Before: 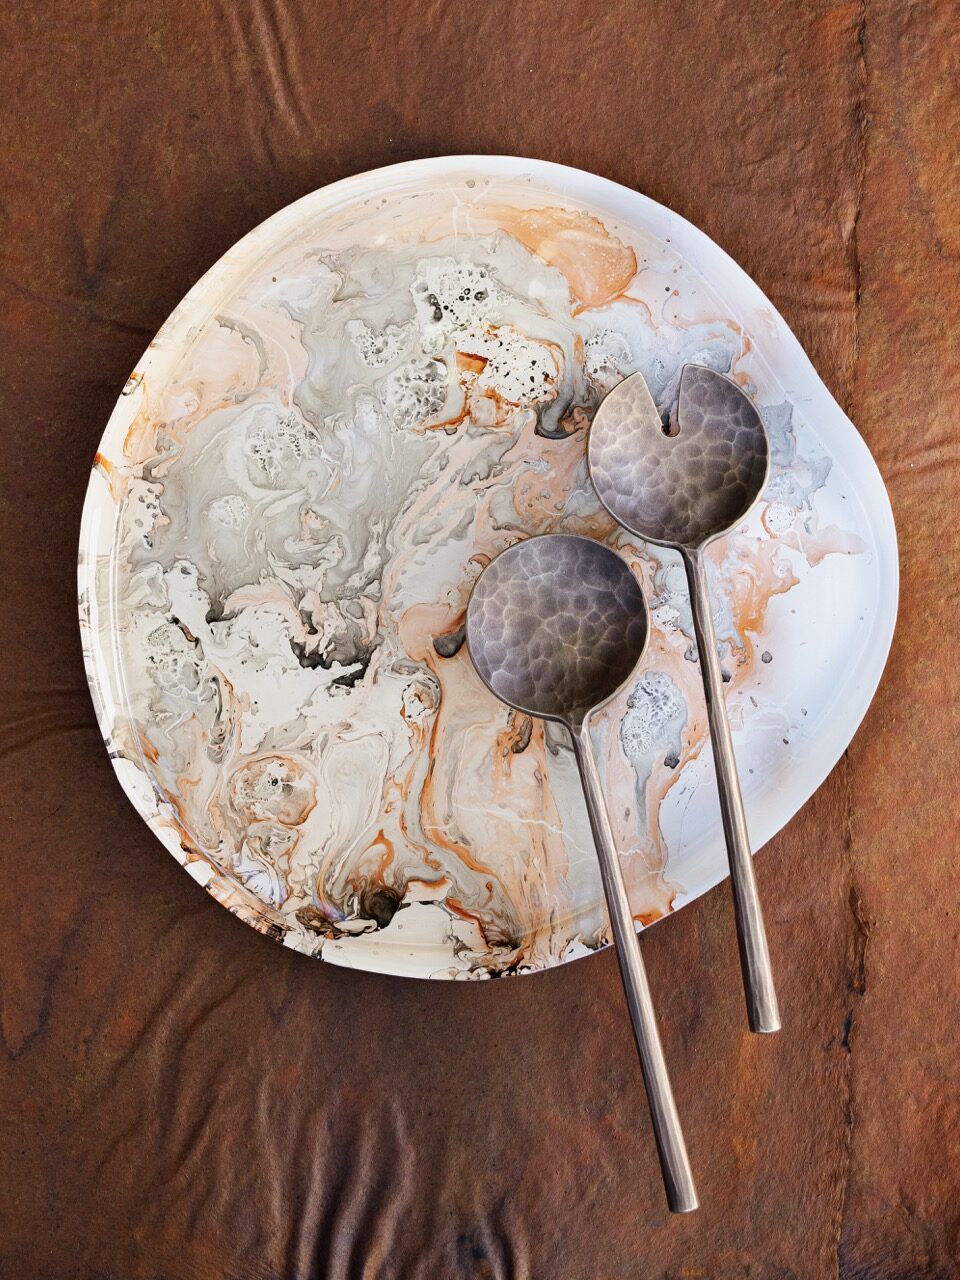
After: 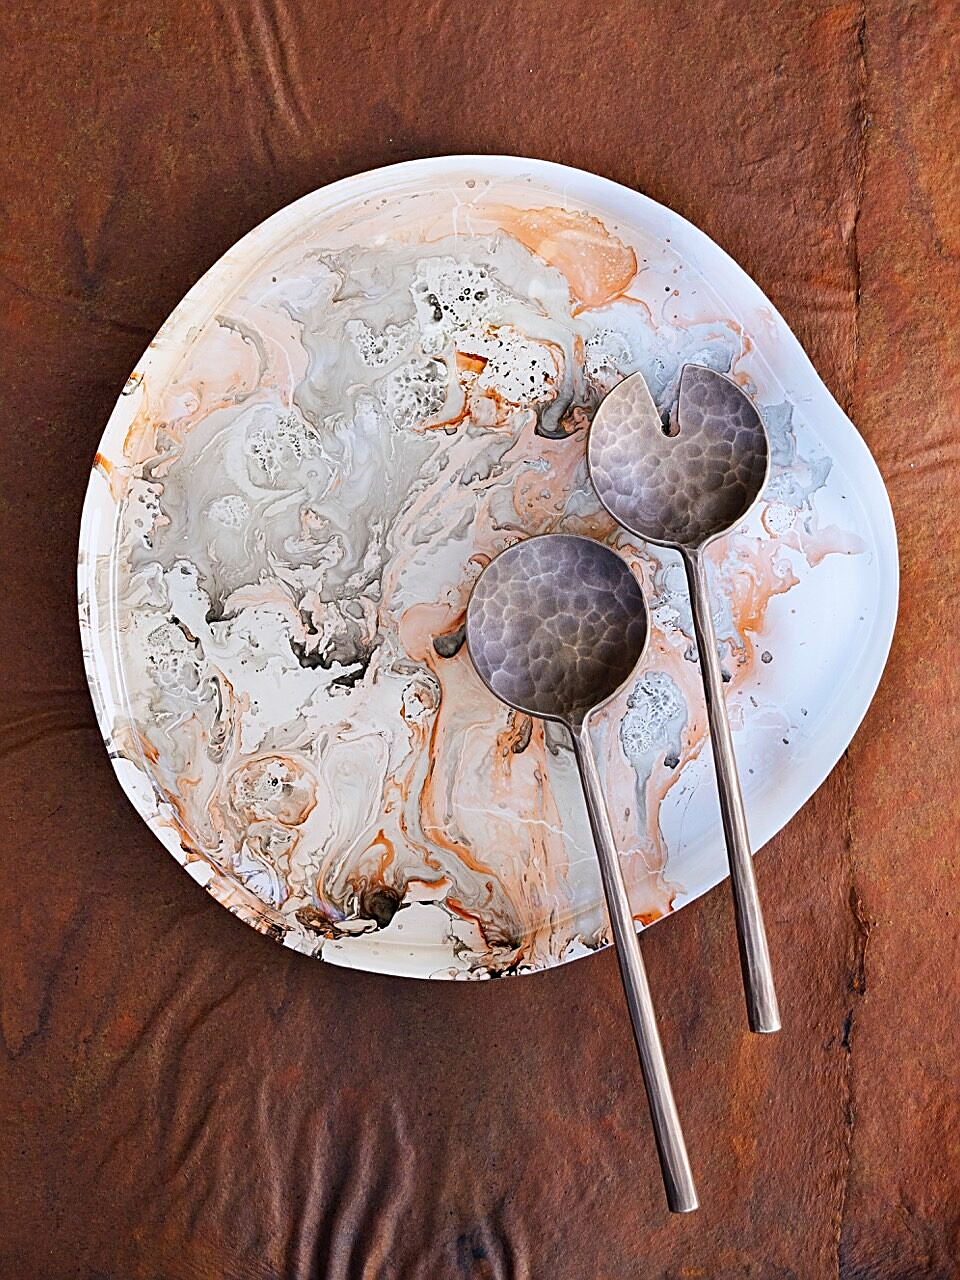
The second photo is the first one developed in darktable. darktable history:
sharpen: amount 0.75
color correction: highlights a* -0.137, highlights b* -5.91, shadows a* -0.137, shadows b* -0.137
